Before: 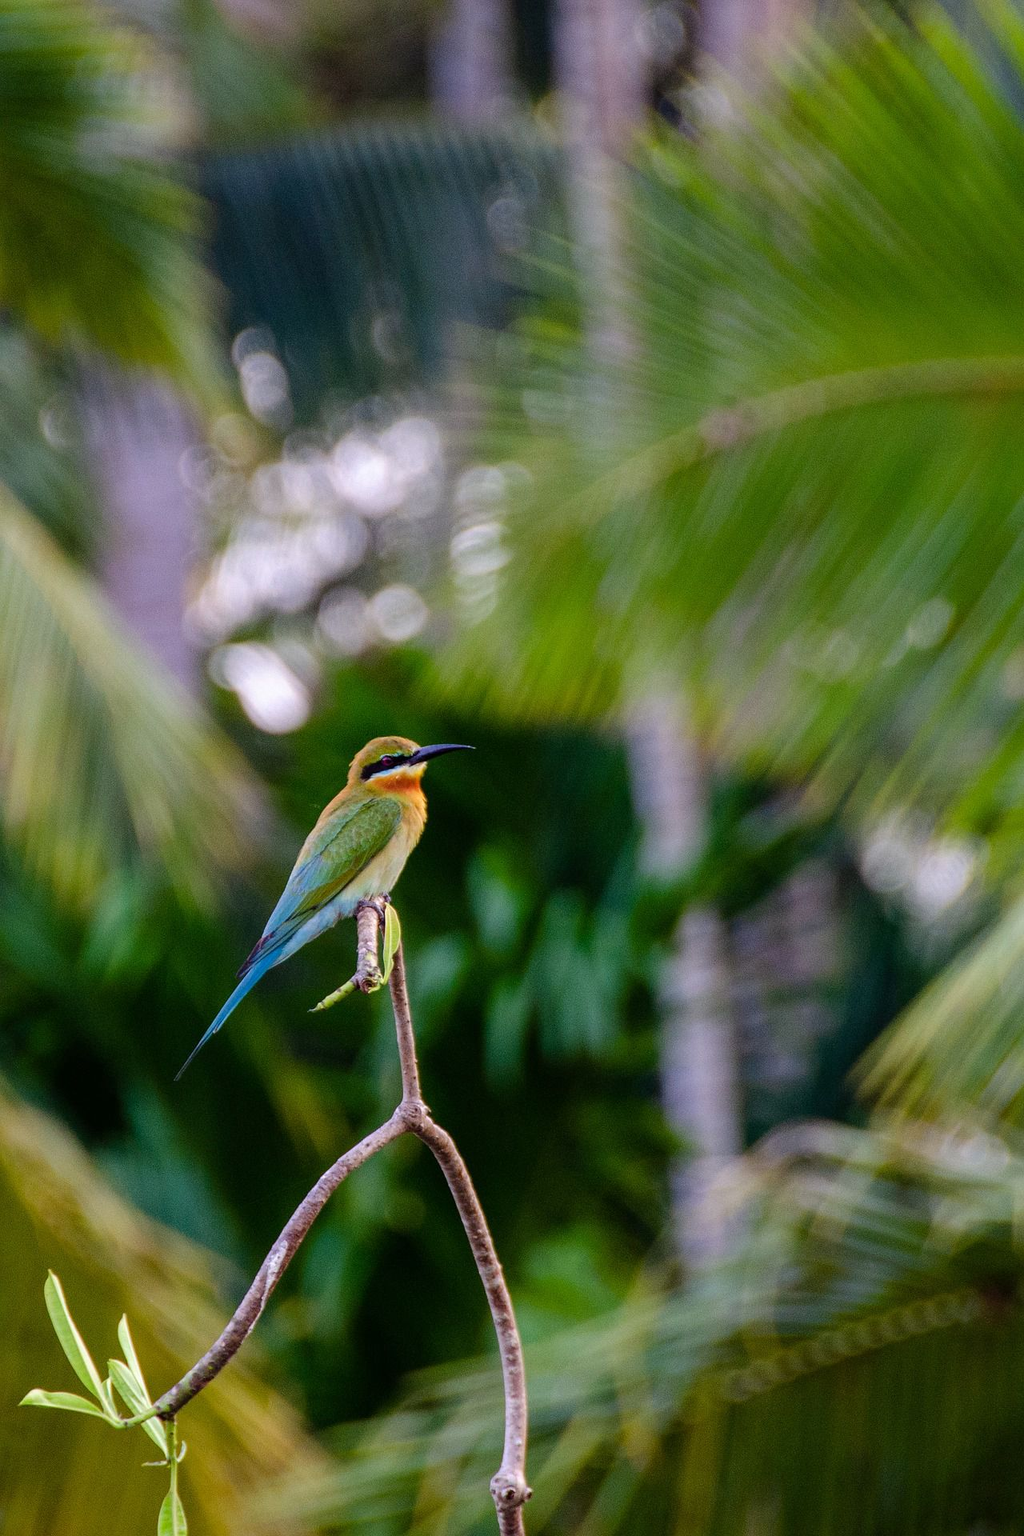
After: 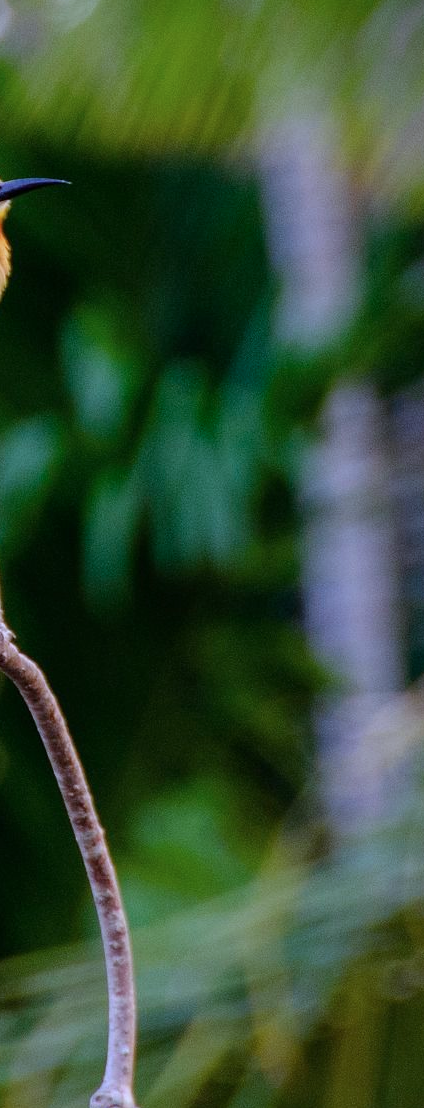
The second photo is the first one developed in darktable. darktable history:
shadows and highlights: radius 121.13, shadows 21.4, white point adjustment -9.72, highlights -14.39, soften with gaussian
crop: left 40.878%, top 39.176%, right 25.993%, bottom 3.081%
color correction: highlights a* -2.24, highlights b* -18.1
